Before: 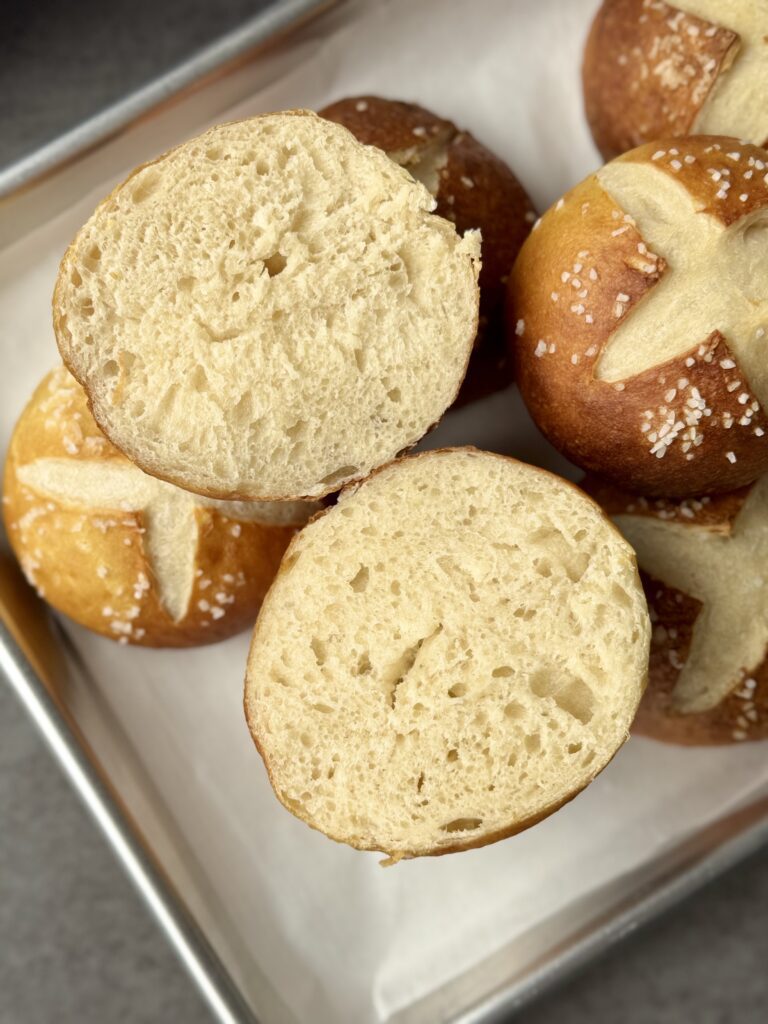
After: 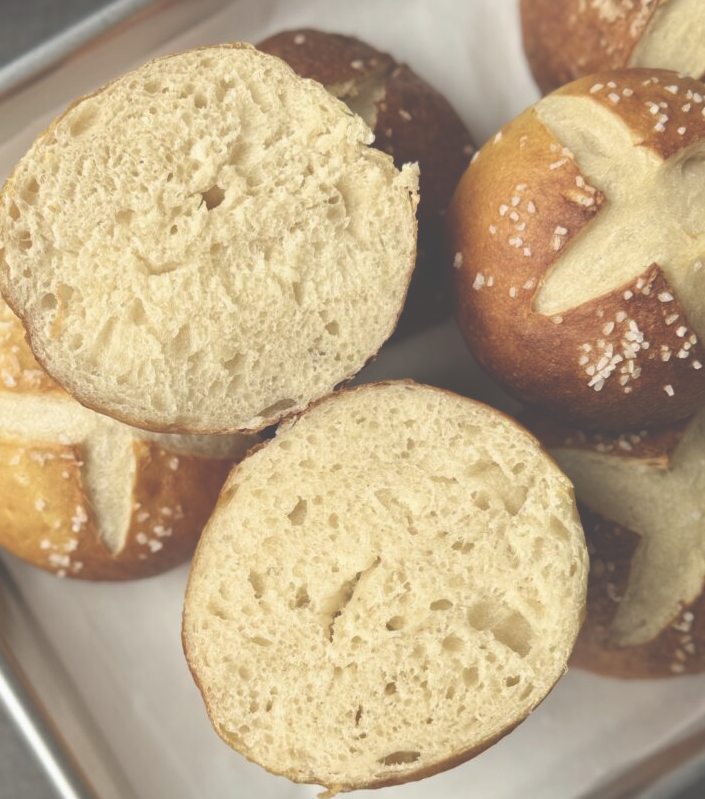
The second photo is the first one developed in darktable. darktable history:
exposure: black level correction -0.064, exposure -0.05 EV, compensate highlight preservation false
crop: left 8.105%, top 6.601%, bottom 15.318%
